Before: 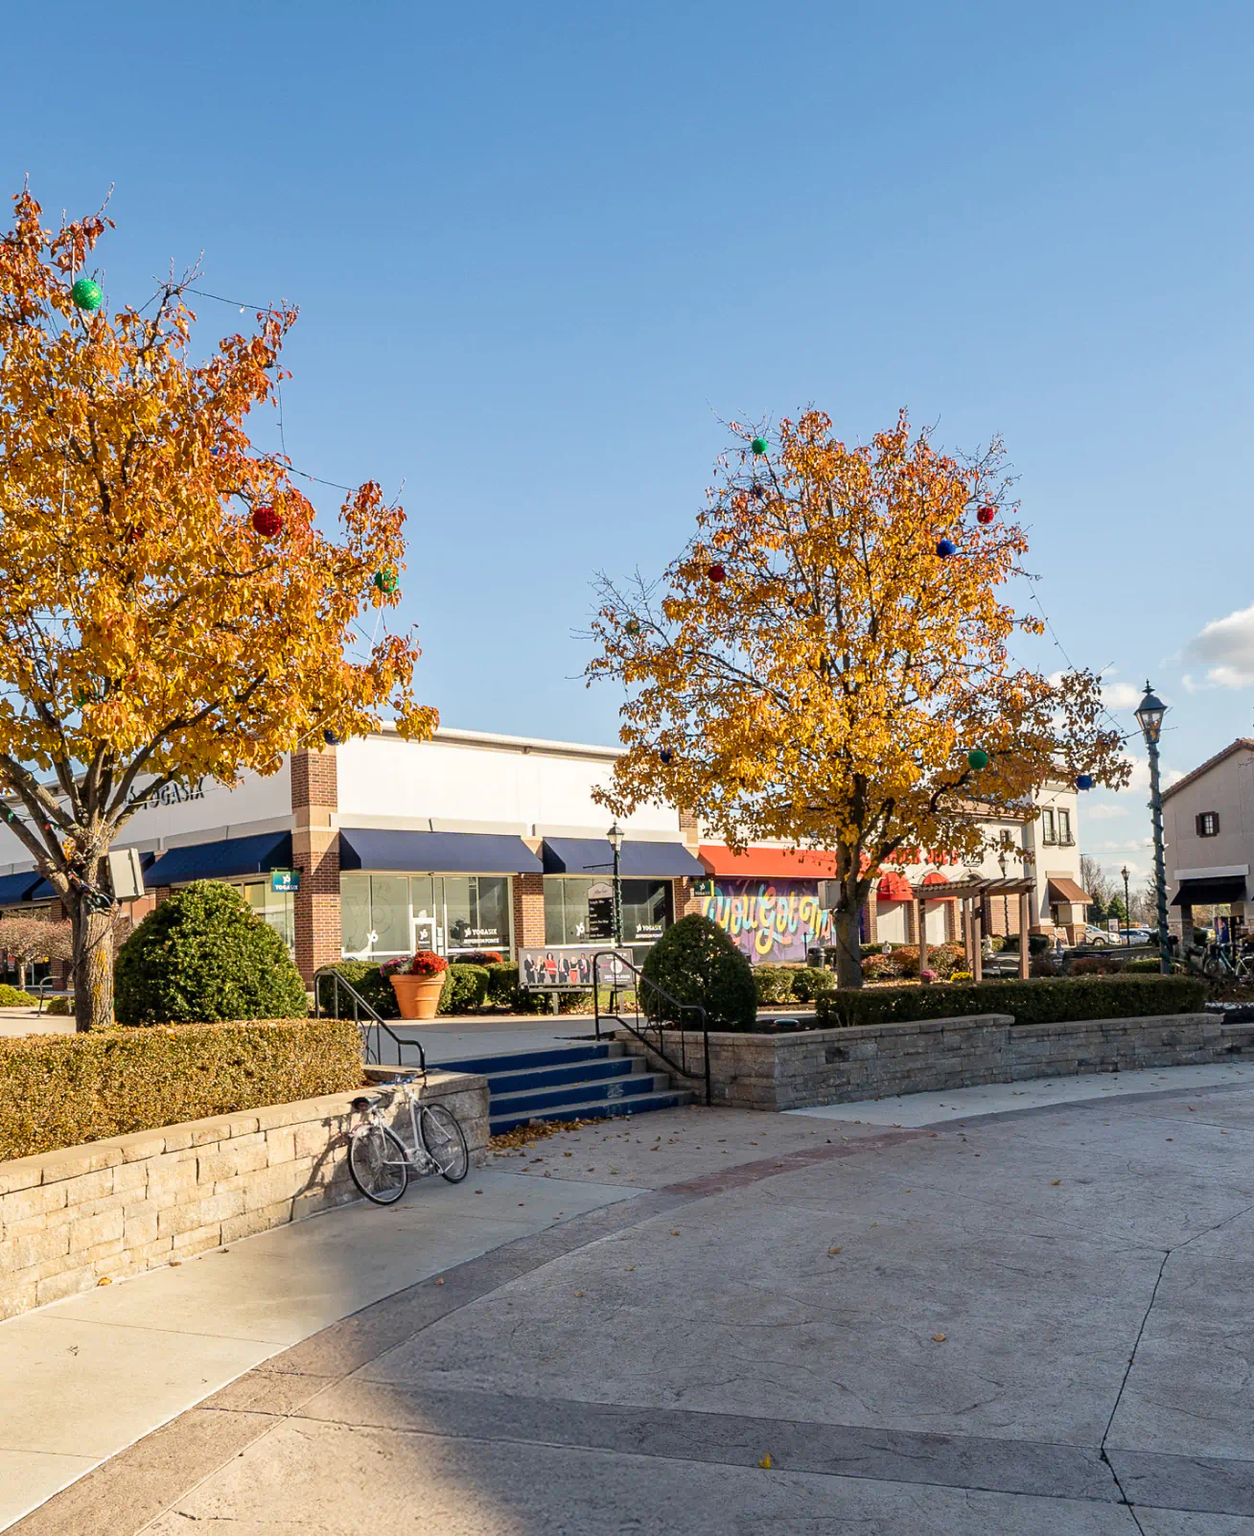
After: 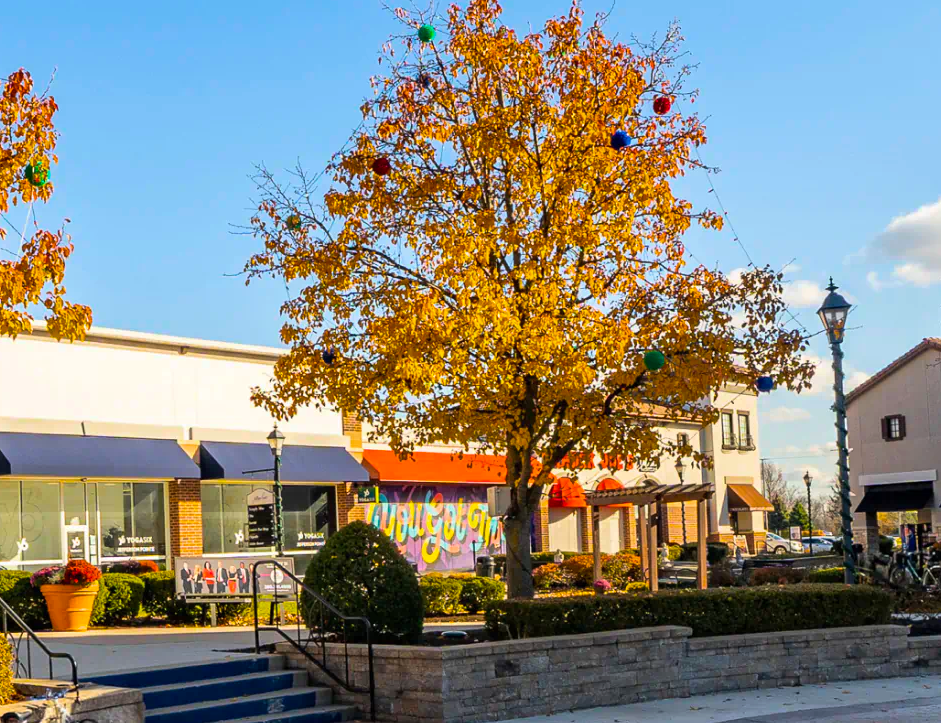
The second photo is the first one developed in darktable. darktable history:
crop and rotate: left 28.049%, top 27.084%, bottom 27.767%
color balance rgb: perceptual saturation grading › global saturation 59.884%, perceptual saturation grading › highlights 20.943%, perceptual saturation grading › shadows -50.065%, global vibrance 20%
